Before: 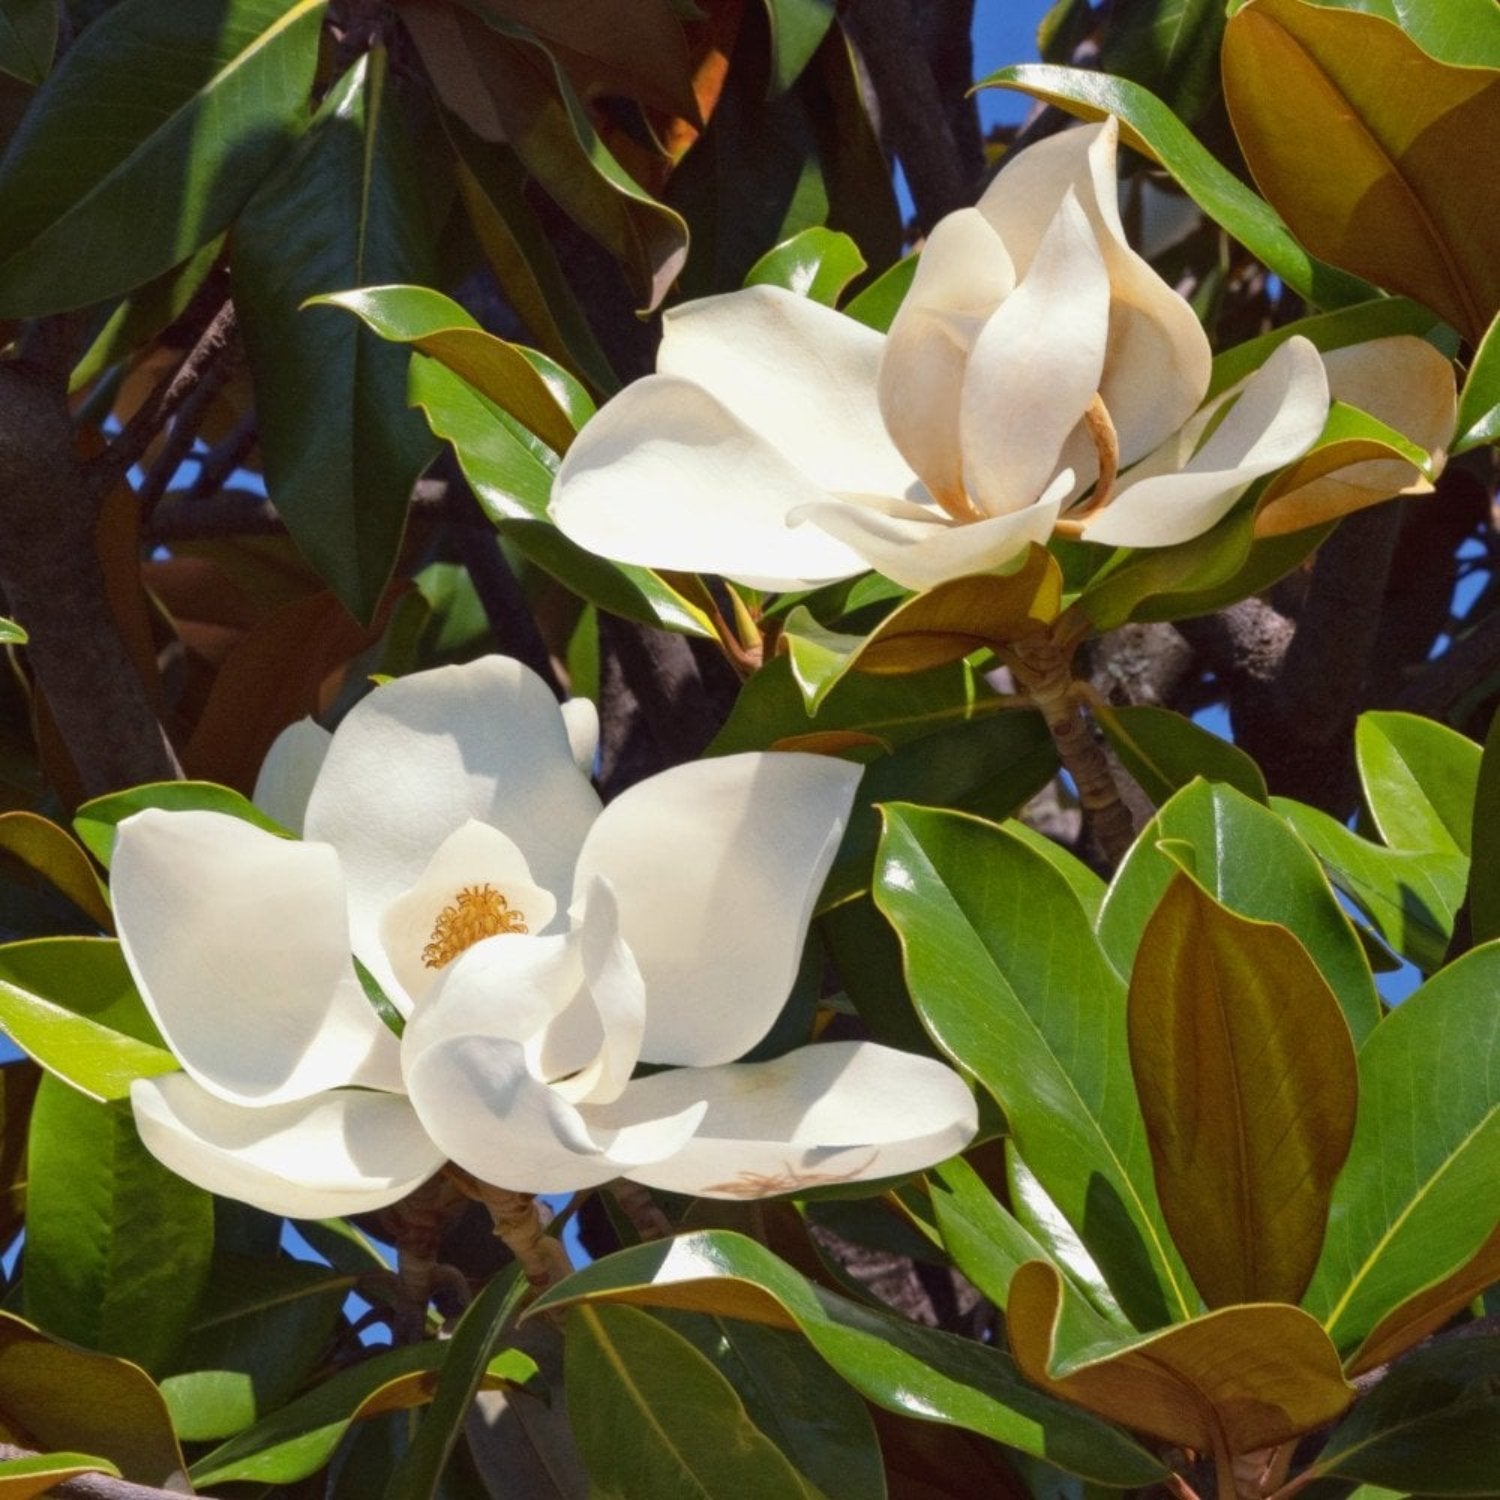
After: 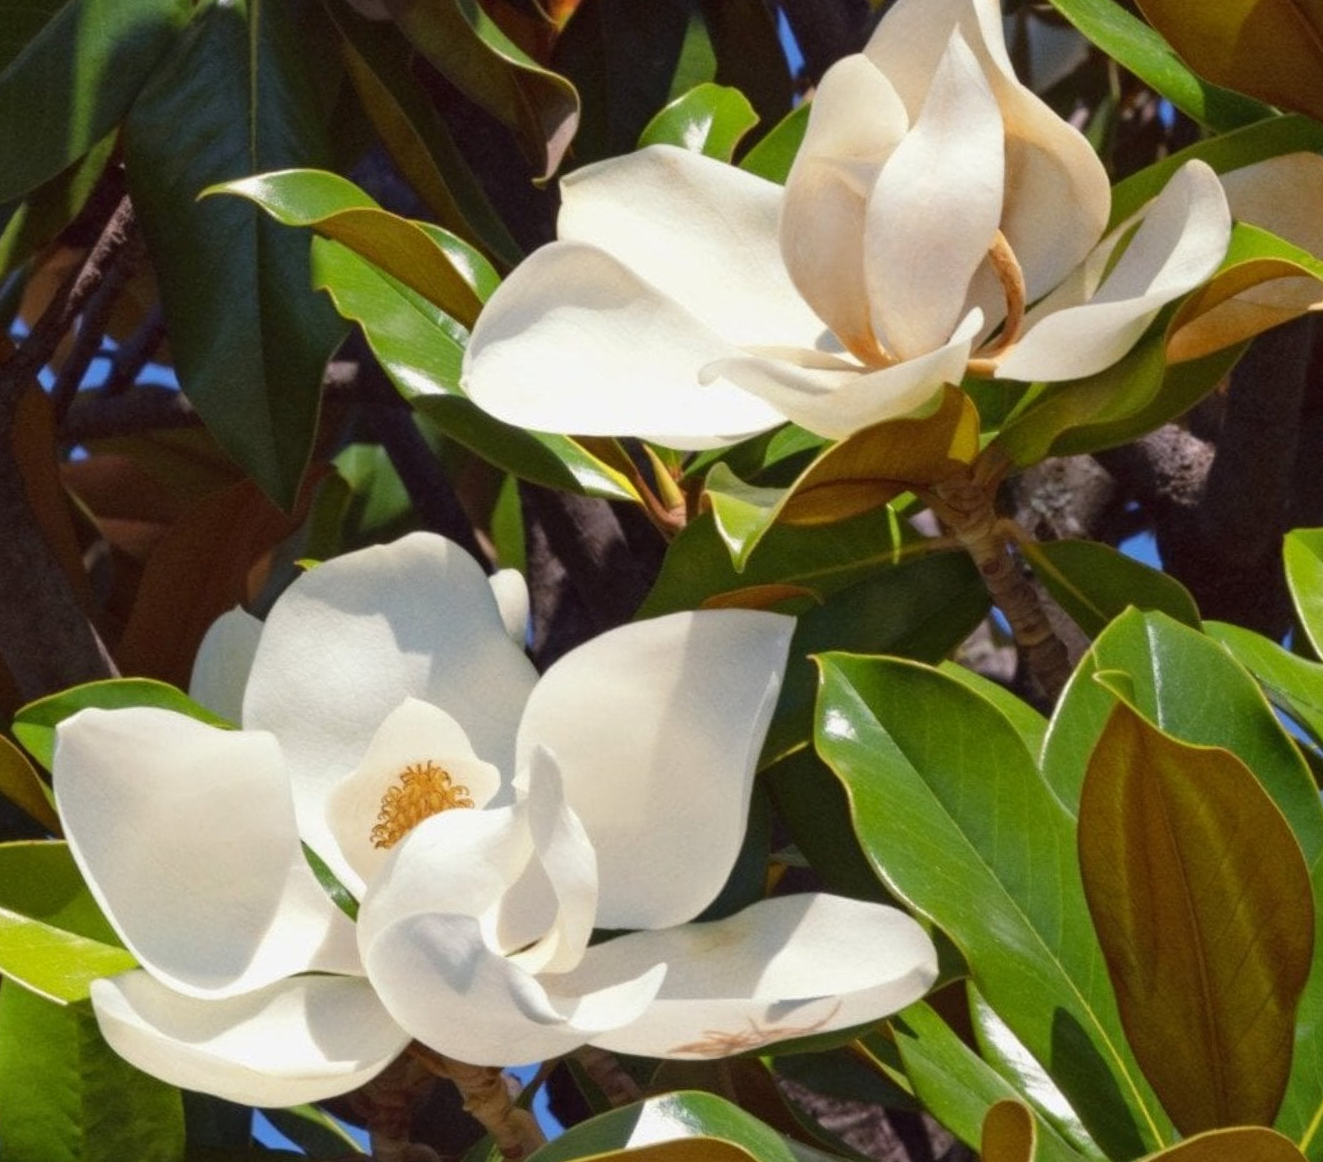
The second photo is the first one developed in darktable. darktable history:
crop: left 7.856%, top 11.836%, right 10.12%, bottom 15.387%
rotate and perspective: rotation -4.2°, shear 0.006, automatic cropping off
